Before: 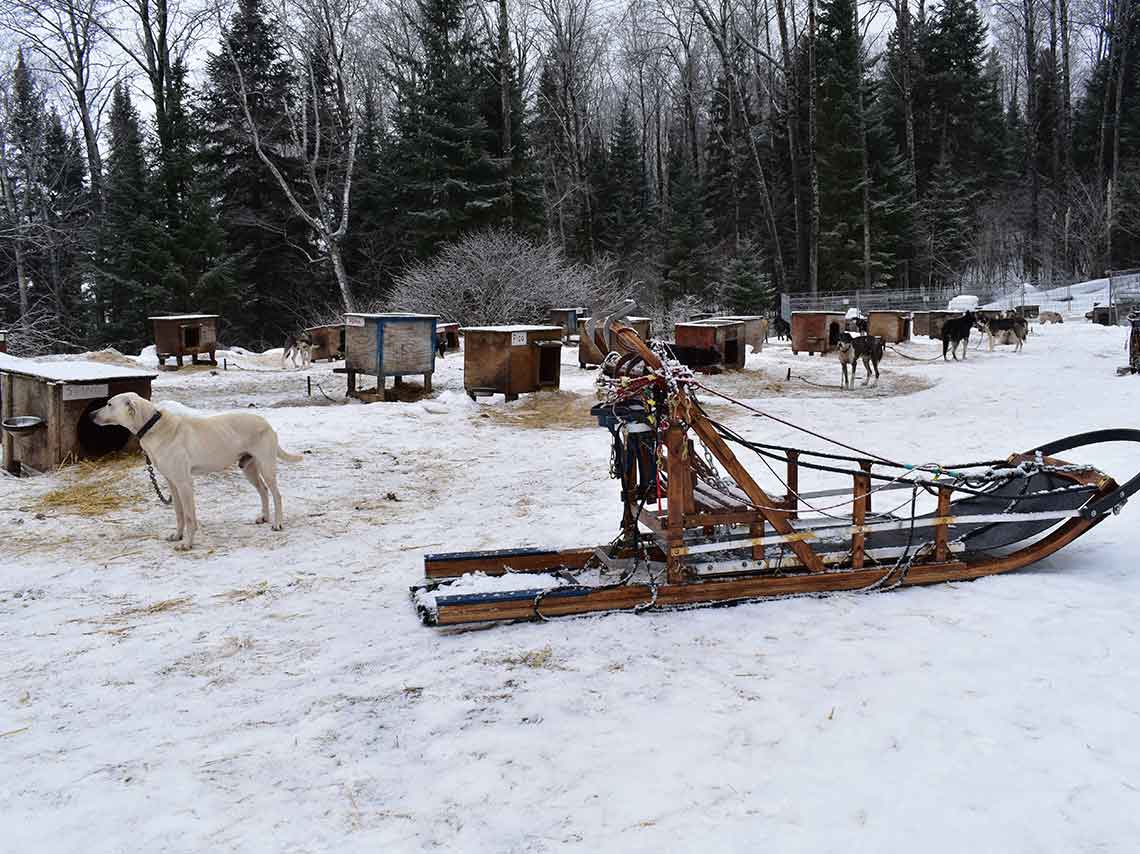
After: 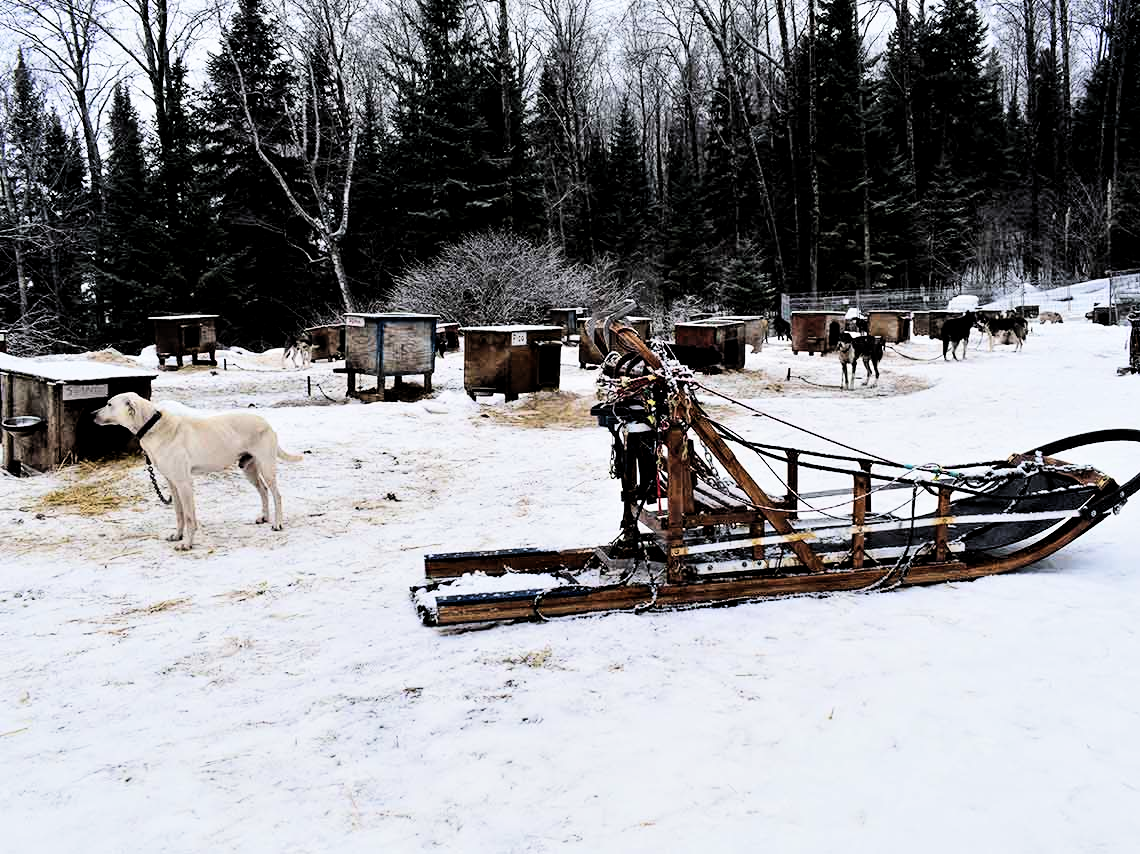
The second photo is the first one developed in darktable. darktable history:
local contrast: highlights 106%, shadows 100%, detail 120%, midtone range 0.2
contrast brightness saturation: contrast 0.2, brightness 0.155, saturation 0.136
filmic rgb: black relative exposure -5.1 EV, white relative exposure 3.5 EV, hardness 3.17, contrast 1.395, highlights saturation mix -49.58%
